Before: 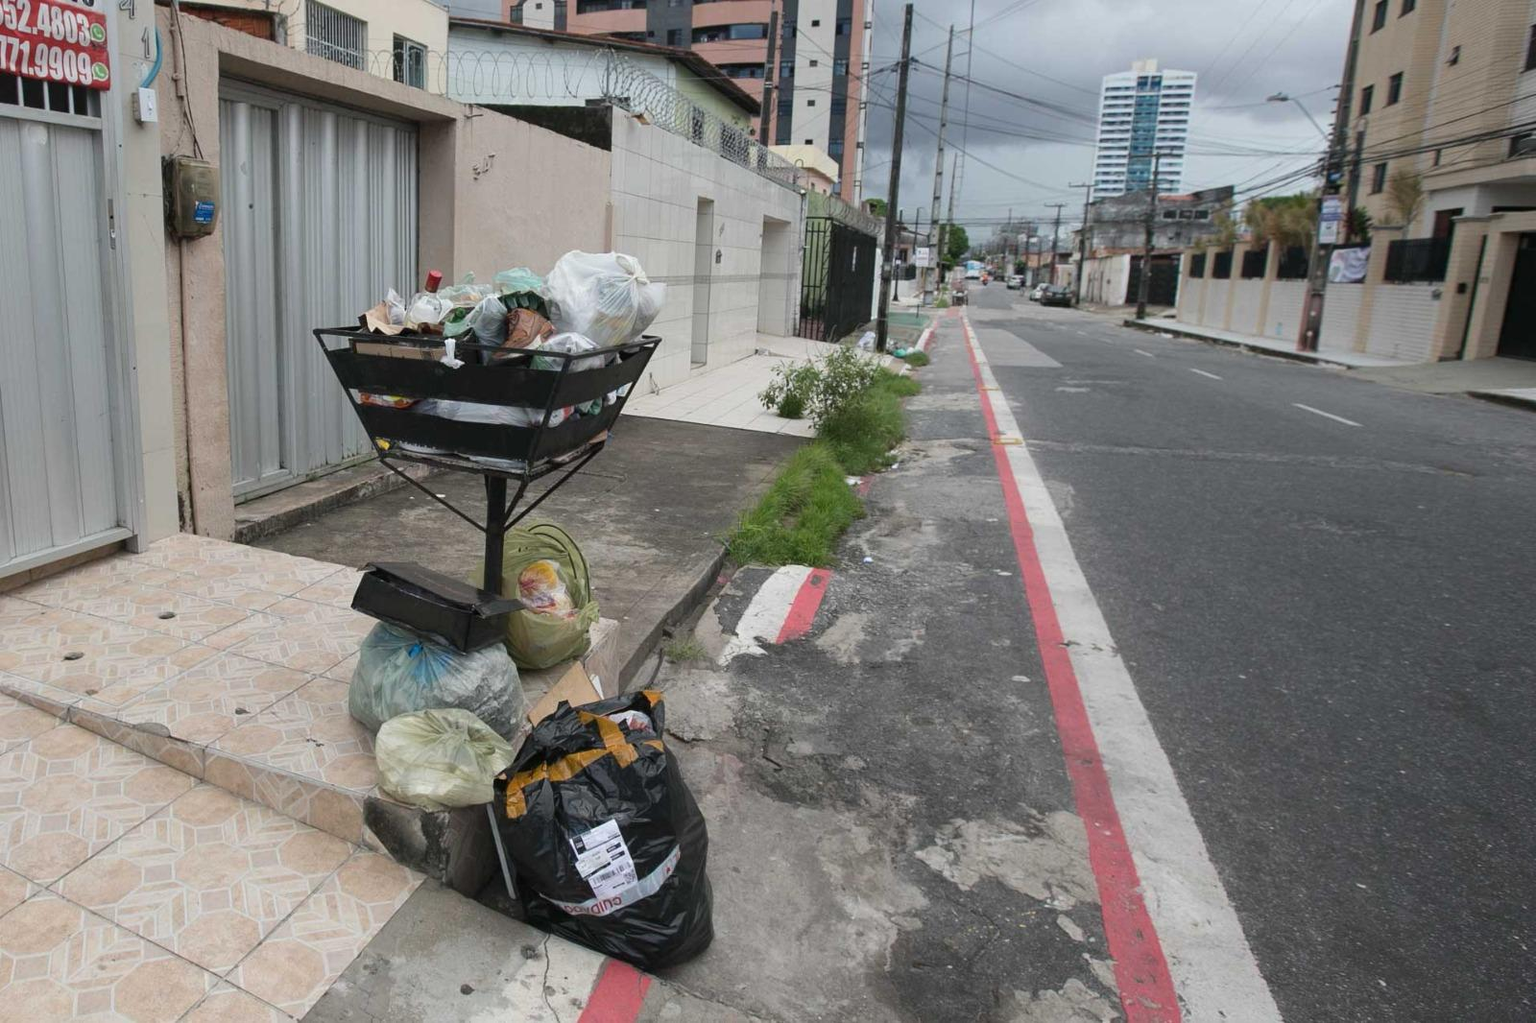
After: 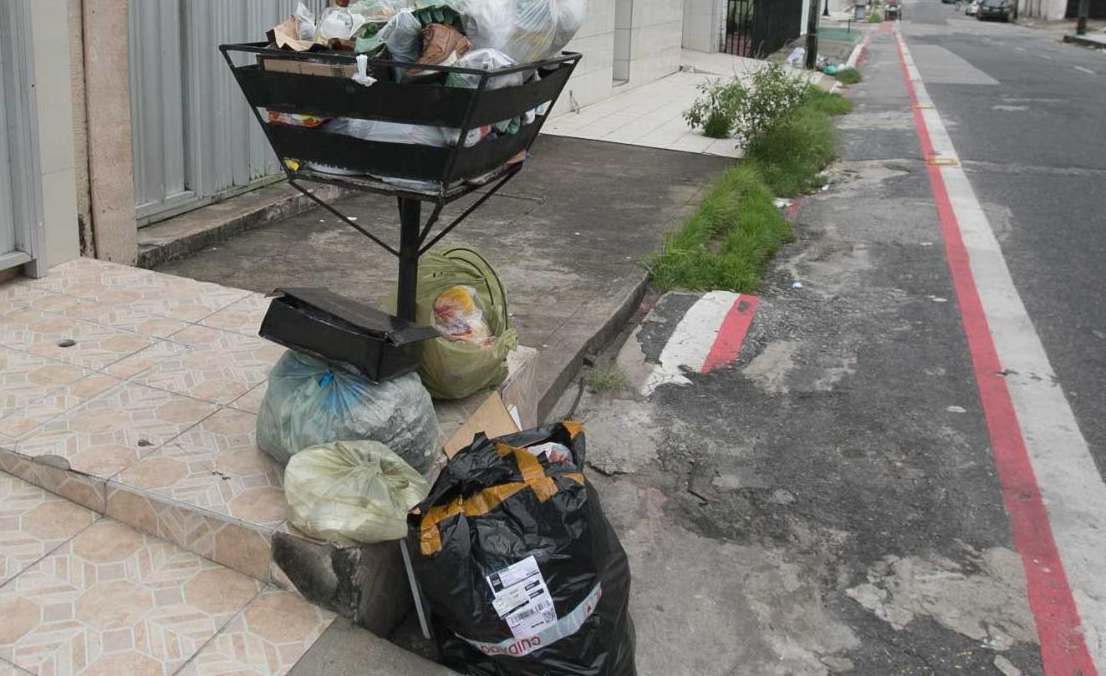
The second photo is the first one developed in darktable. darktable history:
crop: left 6.719%, top 28.014%, right 24.097%, bottom 8.53%
